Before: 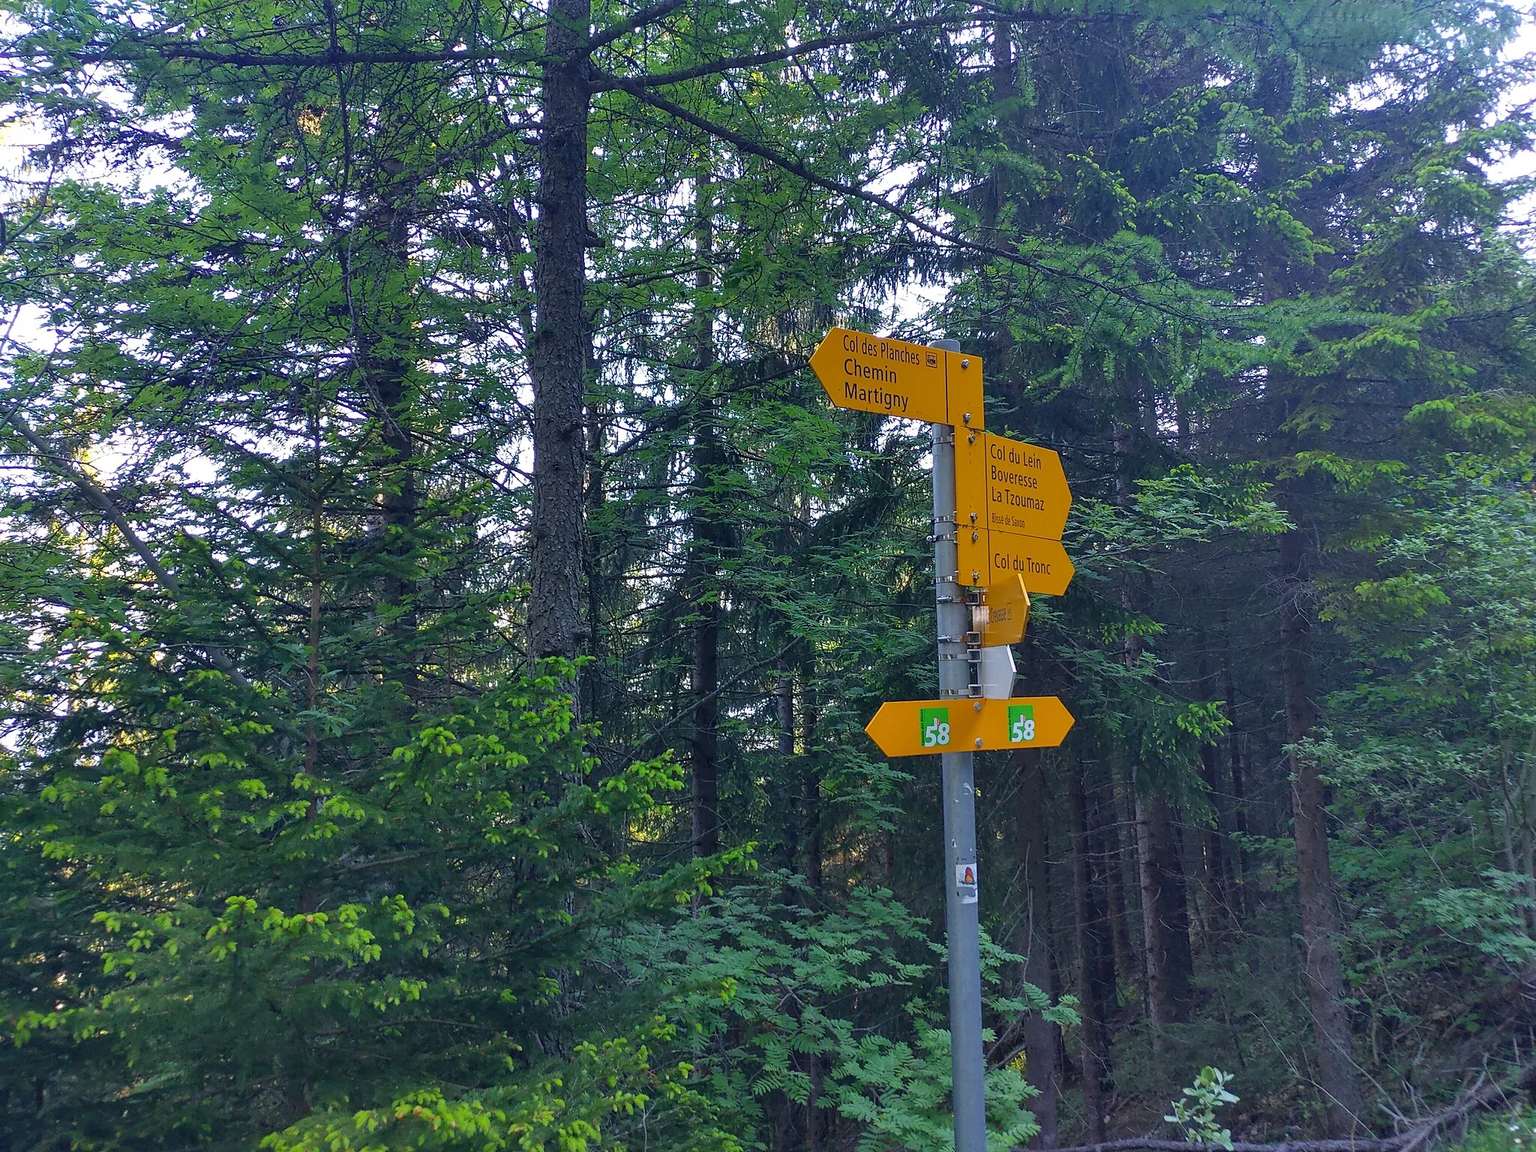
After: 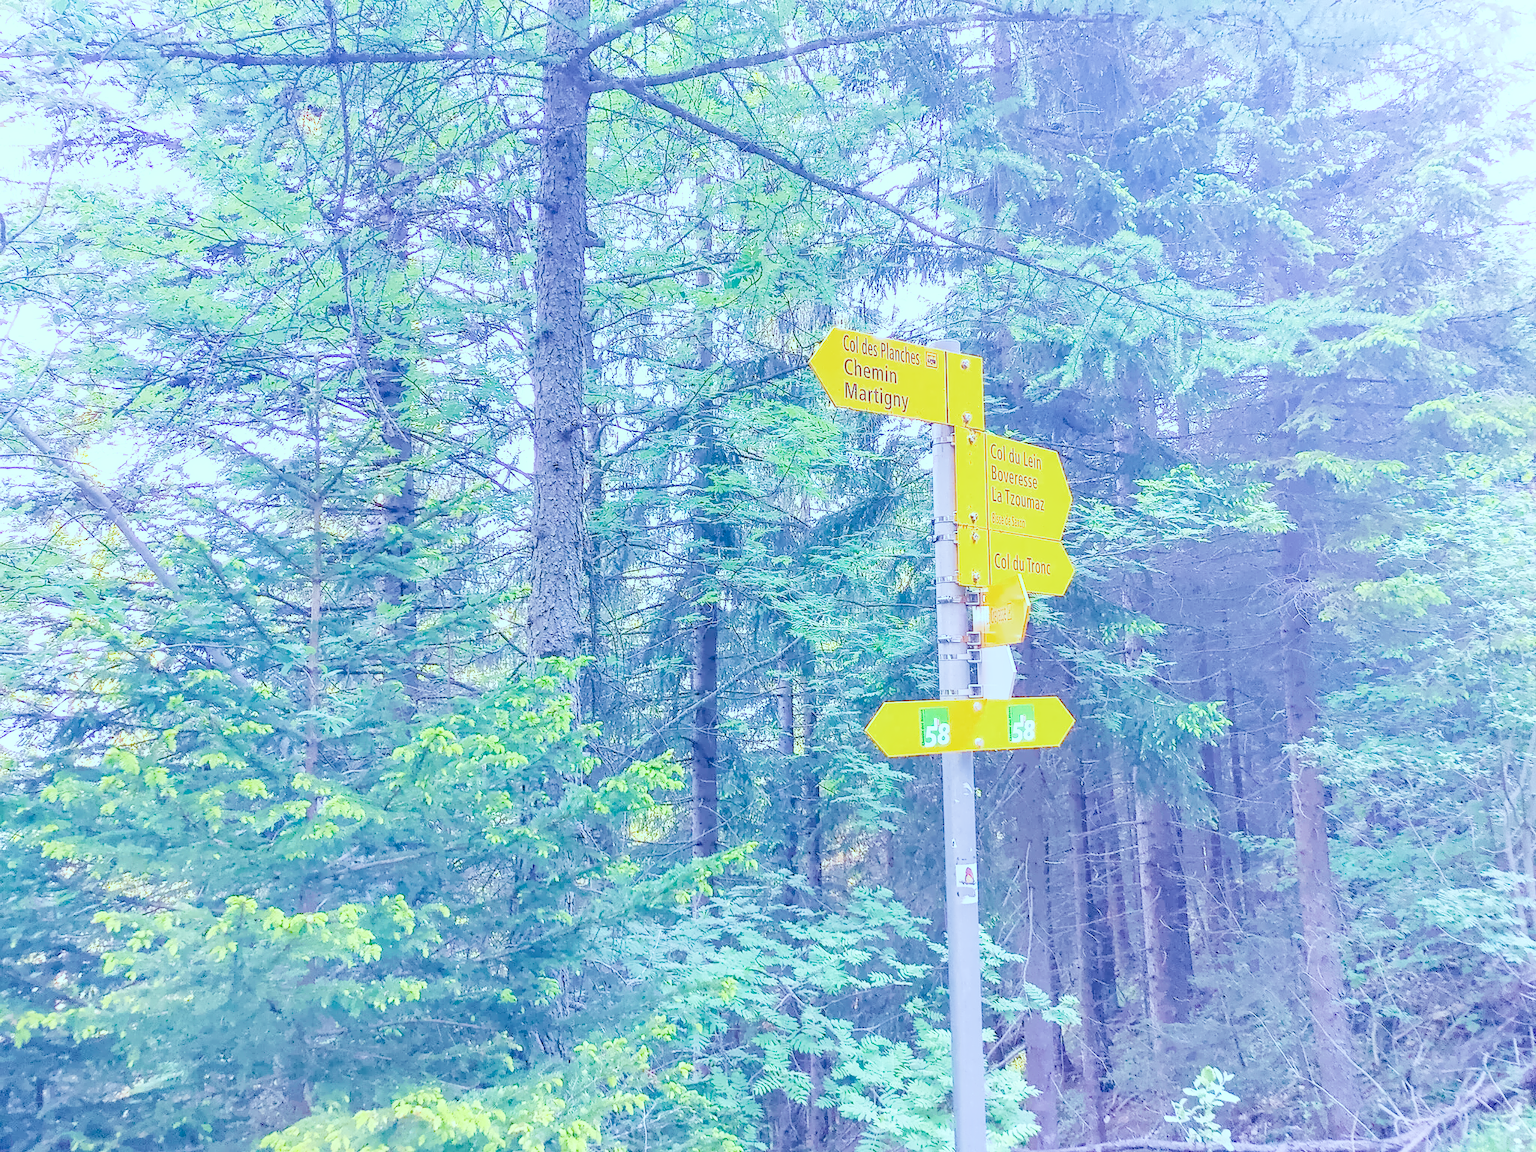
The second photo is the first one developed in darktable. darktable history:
local contrast: on, module defaults
color calibration: illuminant as shot in camera, x 0.358, y 0.373, temperature 4628.91 K
color balance: mode lift, gamma, gain (sRGB), lift [0.997, 0.979, 1.021, 1.011], gamma [1, 1.084, 0.916, 0.998], gain [1, 0.87, 1.13, 1.101], contrast 4.55%, contrast fulcrum 38.24%, output saturation 104.09%
color balance rgb: shadows lift › luminance -7.7%, shadows lift › chroma 2.13%, shadows lift › hue 165.27°, power › luminance -7.77%, power › chroma 1.1%, power › hue 215.88°, highlights gain › luminance 15.15%, highlights gain › chroma 7%, highlights gain › hue 125.57°, global offset › luminance -0.33%, global offset › chroma 0.11%, global offset › hue 165.27°, perceptual saturation grading › global saturation 24.42%, perceptual saturation grading › highlights -24.42%, perceptual saturation grading › mid-tones 24.42%, perceptual saturation grading › shadows 40%, perceptual brilliance grading › global brilliance -5%, perceptual brilliance grading › highlights 24.42%, perceptual brilliance grading › mid-tones 7%, perceptual brilliance grading › shadows -5%
denoise (profiled): preserve shadows 1.52, scattering 0.002, a [-1, 0, 0], compensate highlight preservation false
exposure: black level correction 0, exposure 0.7 EV, compensate exposure bias true, compensate highlight preservation false
filmic rgb: black relative exposure -6.98 EV, white relative exposure 5.63 EV, hardness 2.86
haze removal: compatibility mode true, adaptive false
highlight reconstruction: method reconstruct in LCh
hot pixels: on, module defaults
lens correction: scale 1, crop 1, focal 16, aperture 5.6, distance 1000, camera "Canon EOS RP", lens "Canon RF 16mm F2.8 STM"
shadows and highlights: shadows 0, highlights 40
white balance: red 2.229, blue 1.46
tone equalizer: -8 EV 0.25 EV, -7 EV 0.417 EV, -6 EV 0.417 EV, -5 EV 0.25 EV, -3 EV -0.25 EV, -2 EV -0.417 EV, -1 EV -0.417 EV, +0 EV -0.25 EV, edges refinement/feathering 500, mask exposure compensation -1.57 EV, preserve details guided filter
velvia: on, module defaults
